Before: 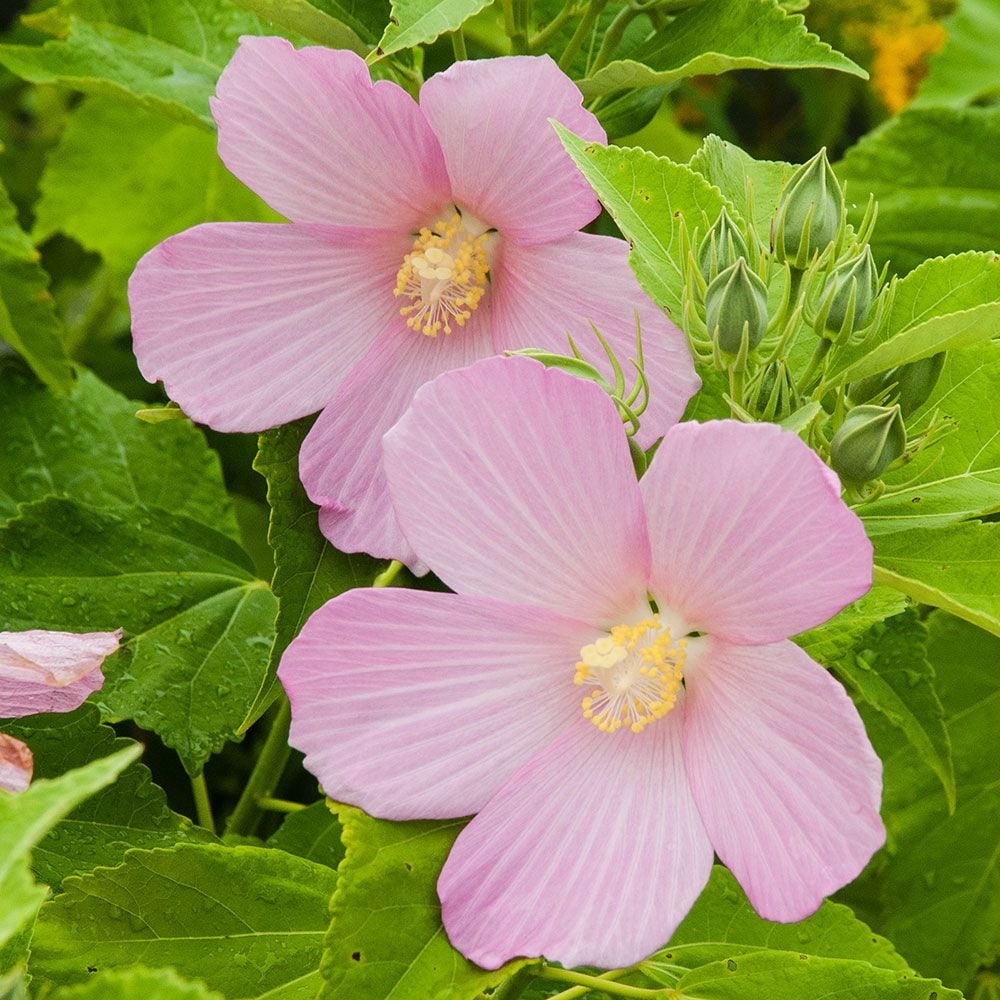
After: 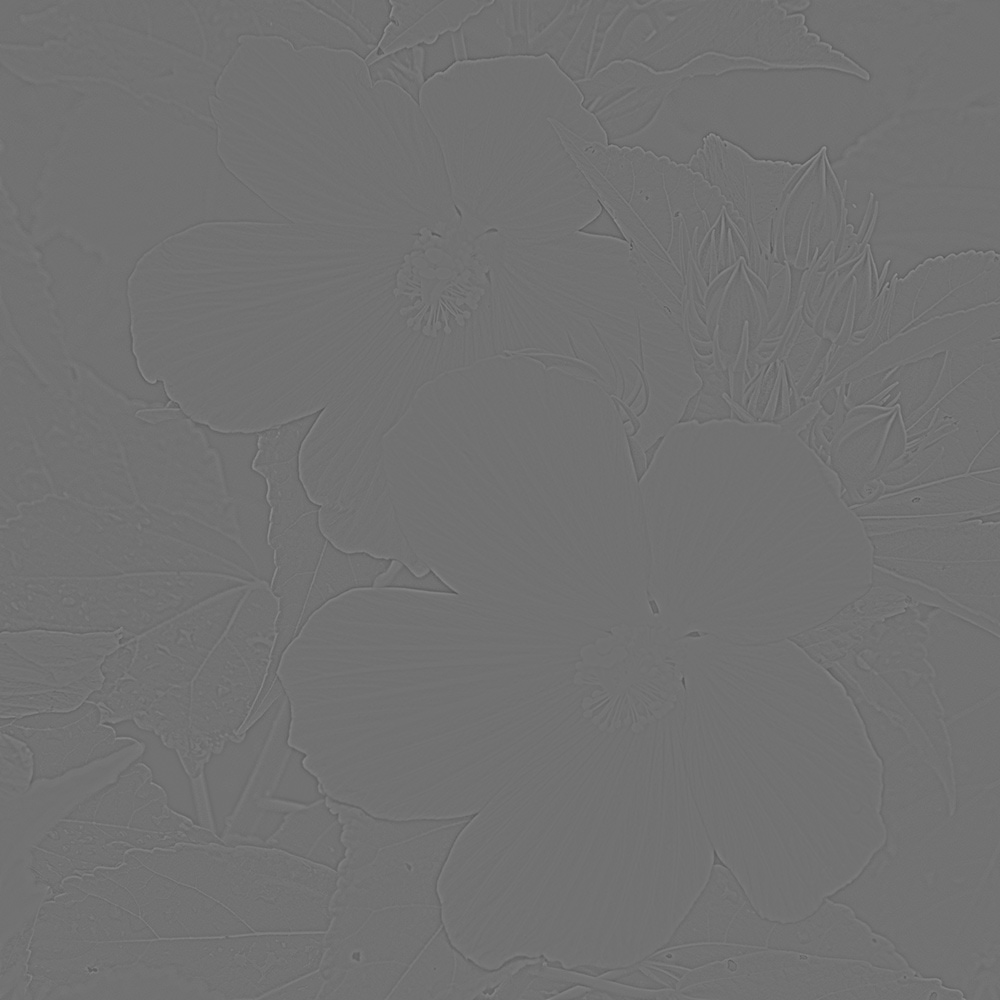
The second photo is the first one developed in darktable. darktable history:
monochrome: a 14.95, b -89.96
highpass: sharpness 6%, contrast boost 7.63%
